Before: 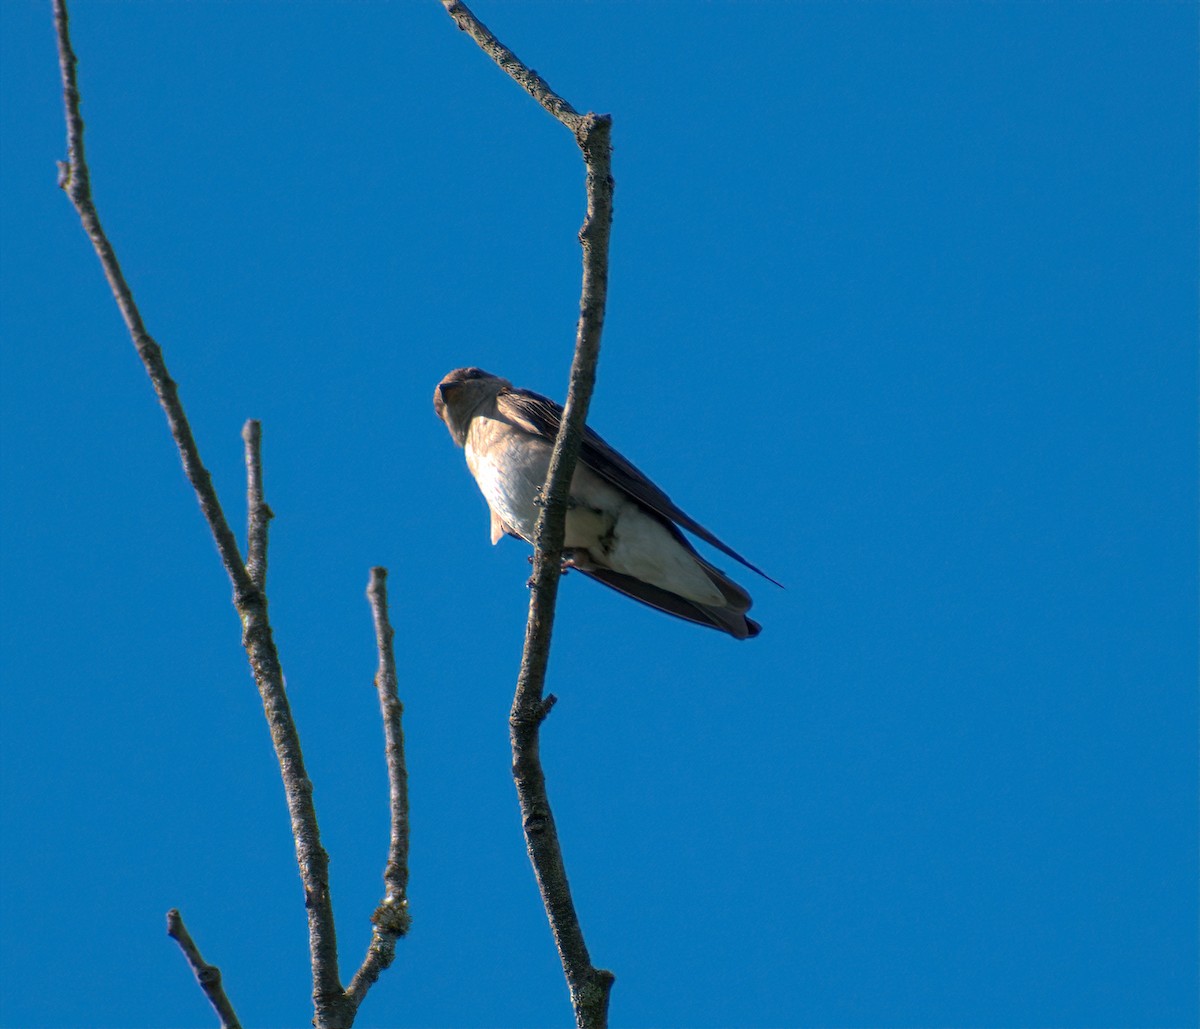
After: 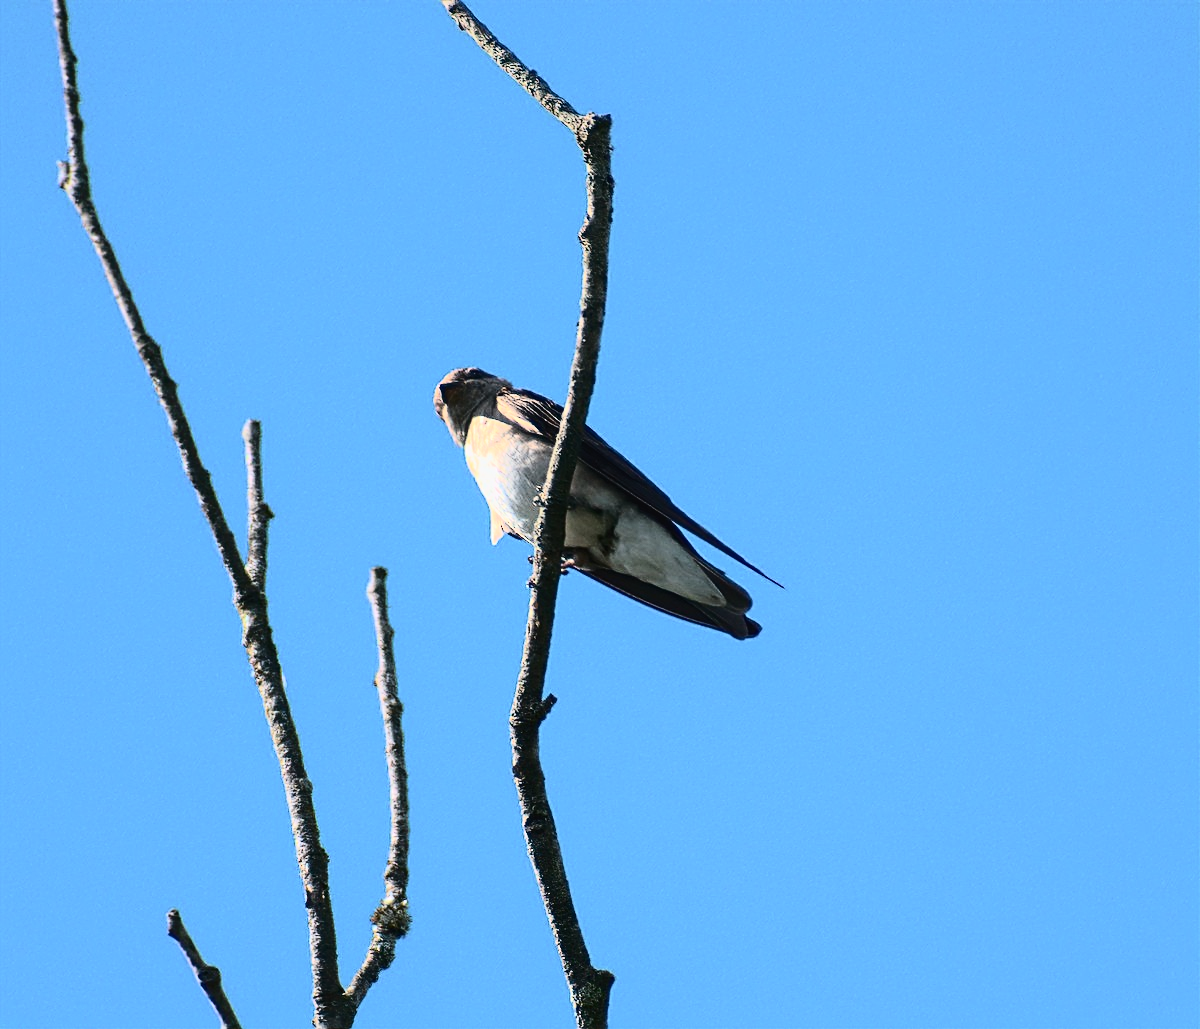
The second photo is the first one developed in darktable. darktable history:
sharpen: on, module defaults
tone curve: curves: ch0 [(0, 0.026) (0.155, 0.133) (0.272, 0.34) (0.434, 0.625) (0.676, 0.871) (0.994, 0.955)], color space Lab, independent channels, preserve colors none
tone equalizer: -8 EV -0.377 EV, -7 EV -0.394 EV, -6 EV -0.371 EV, -5 EV -0.241 EV, -3 EV 0.219 EV, -2 EV 0.358 EV, -1 EV 0.394 EV, +0 EV 0.429 EV, edges refinement/feathering 500, mask exposure compensation -1.57 EV, preserve details no
